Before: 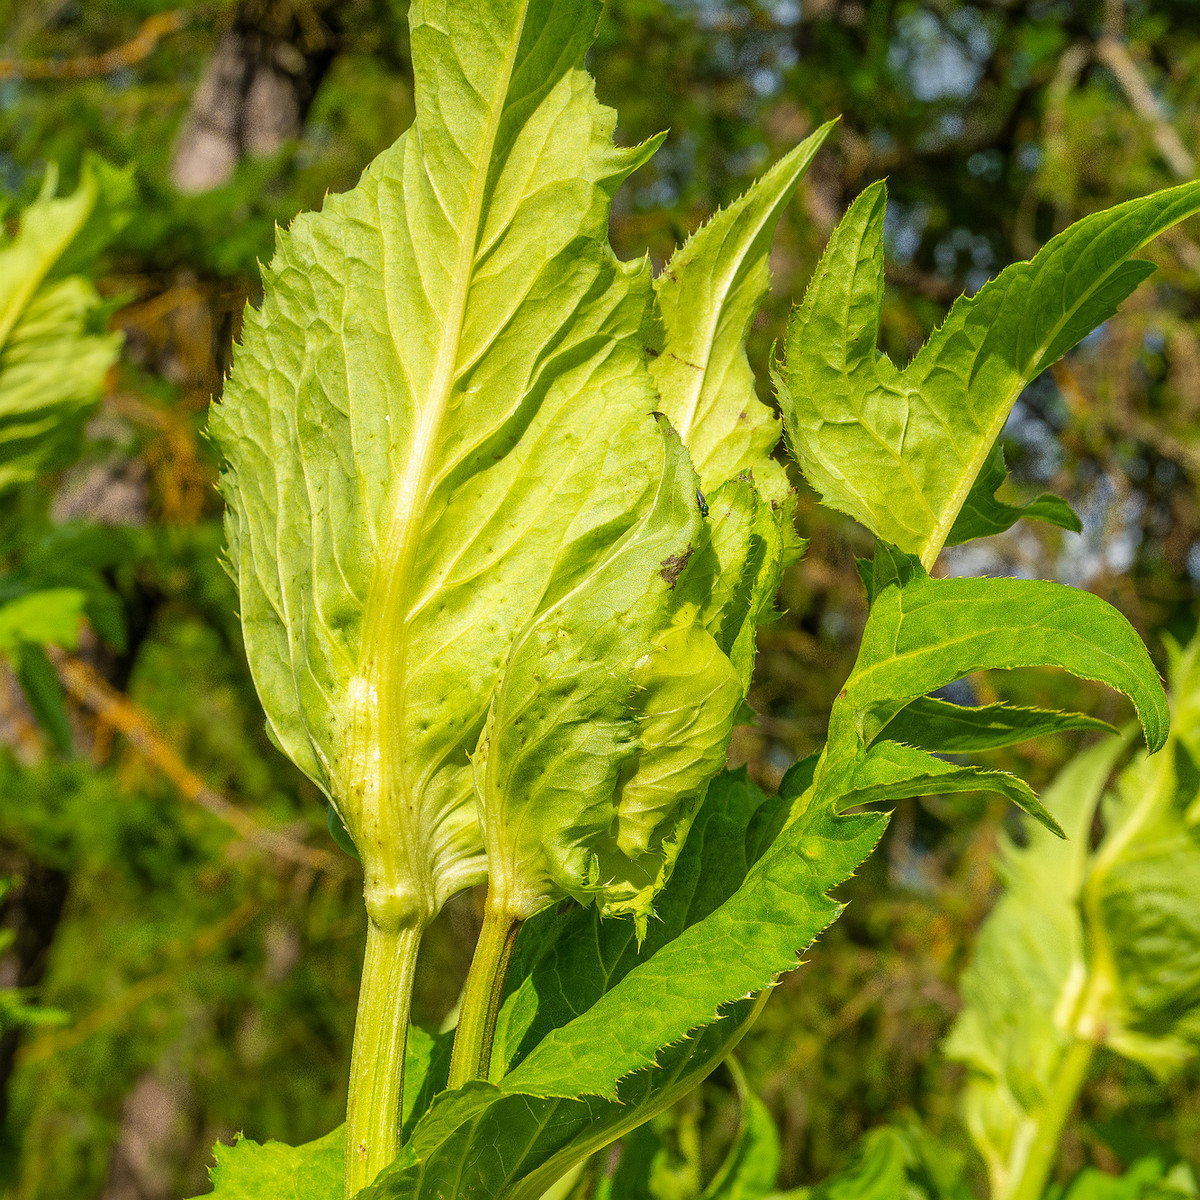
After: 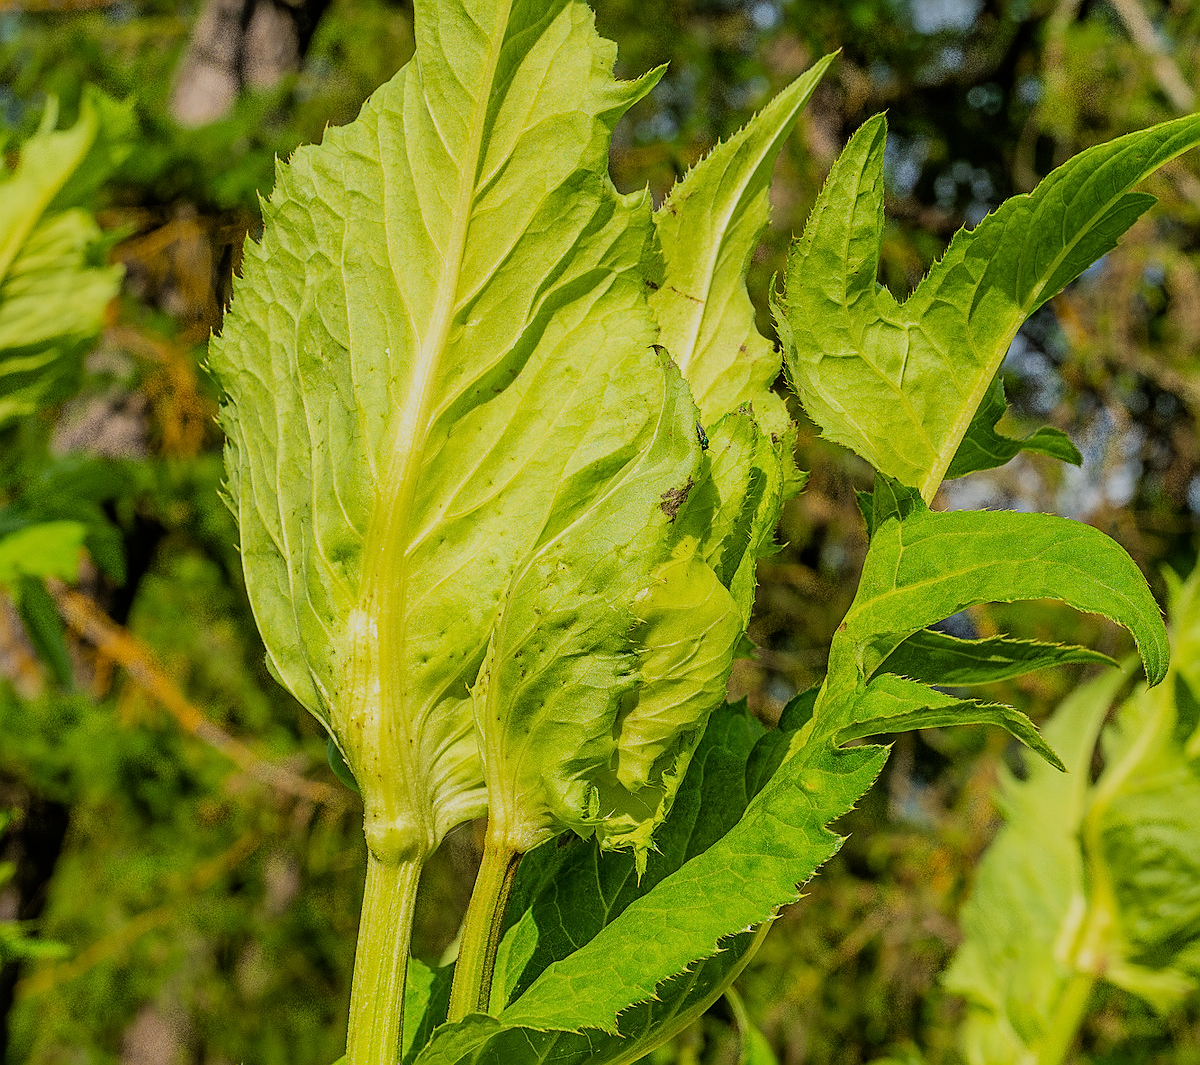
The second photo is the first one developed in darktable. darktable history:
crop and rotate: top 5.609%, bottom 5.609%
filmic rgb: black relative exposure -7.48 EV, white relative exposure 4.83 EV, hardness 3.4, color science v6 (2022)
sharpen: on, module defaults
